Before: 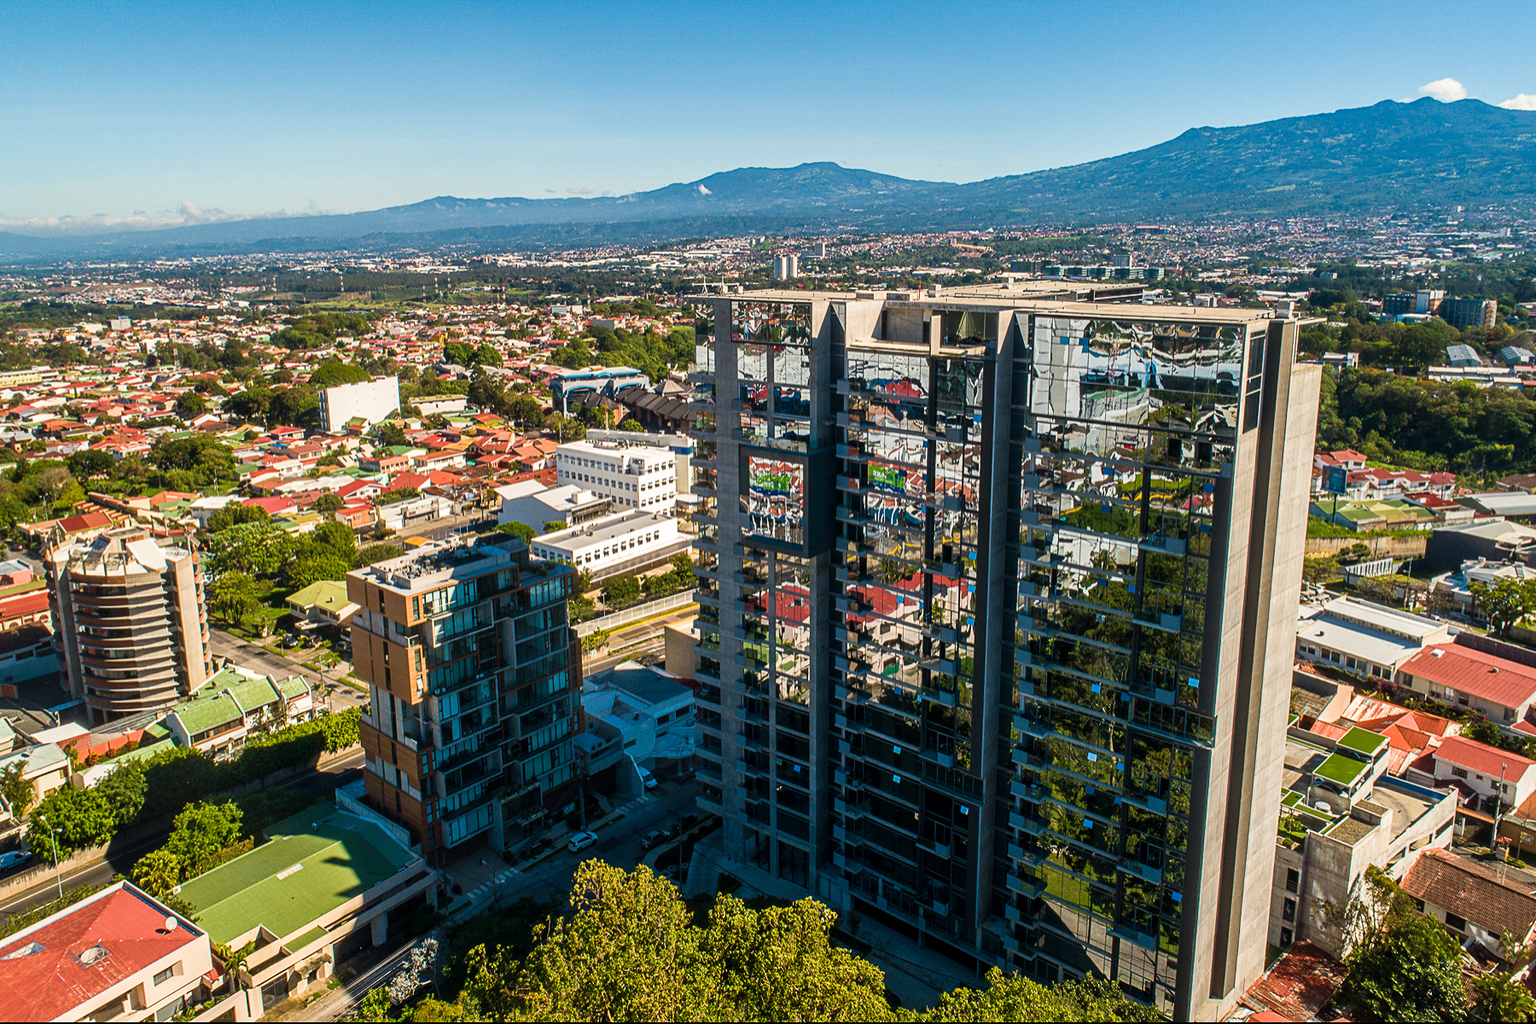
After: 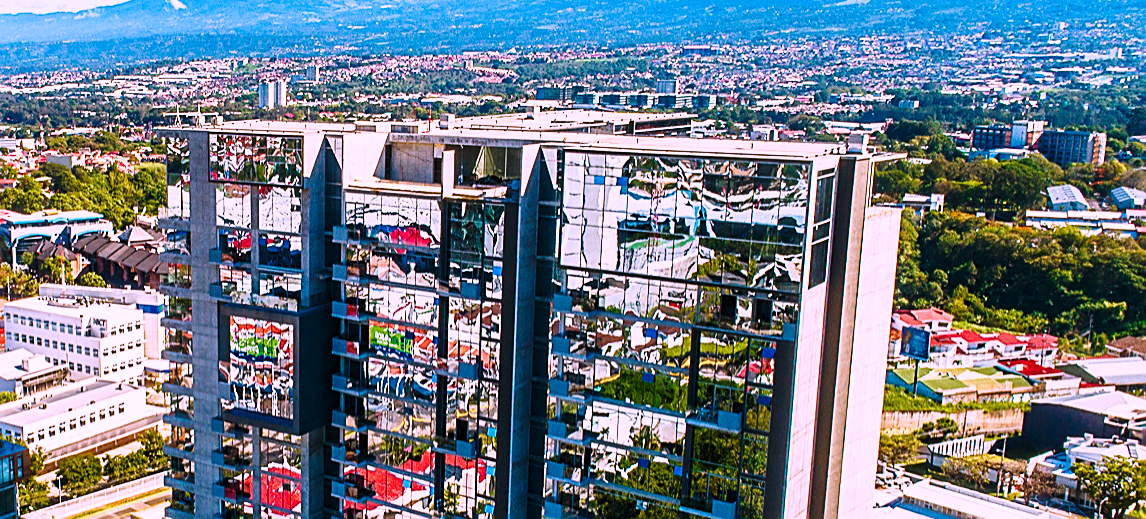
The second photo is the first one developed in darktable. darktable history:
color balance rgb: perceptual saturation grading › global saturation 20%, perceptual saturation grading › highlights -25%, perceptual saturation grading › shadows 50%
crop: left 36.005%, top 18.293%, right 0.31%, bottom 38.444%
base curve: curves: ch0 [(0, 0) (0.028, 0.03) (0.121, 0.232) (0.46, 0.748) (0.859, 0.968) (1, 1)], preserve colors none
color correction: highlights a* 15.03, highlights b* -25.07
sharpen: on, module defaults
